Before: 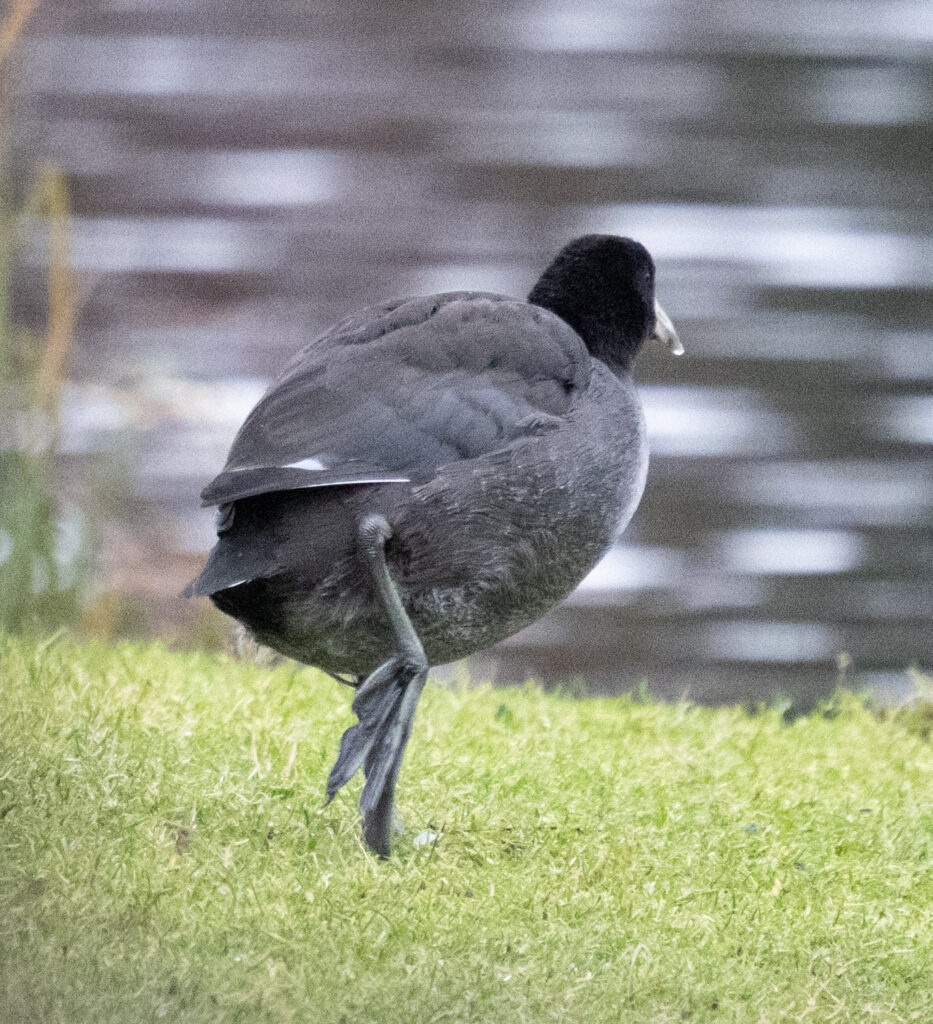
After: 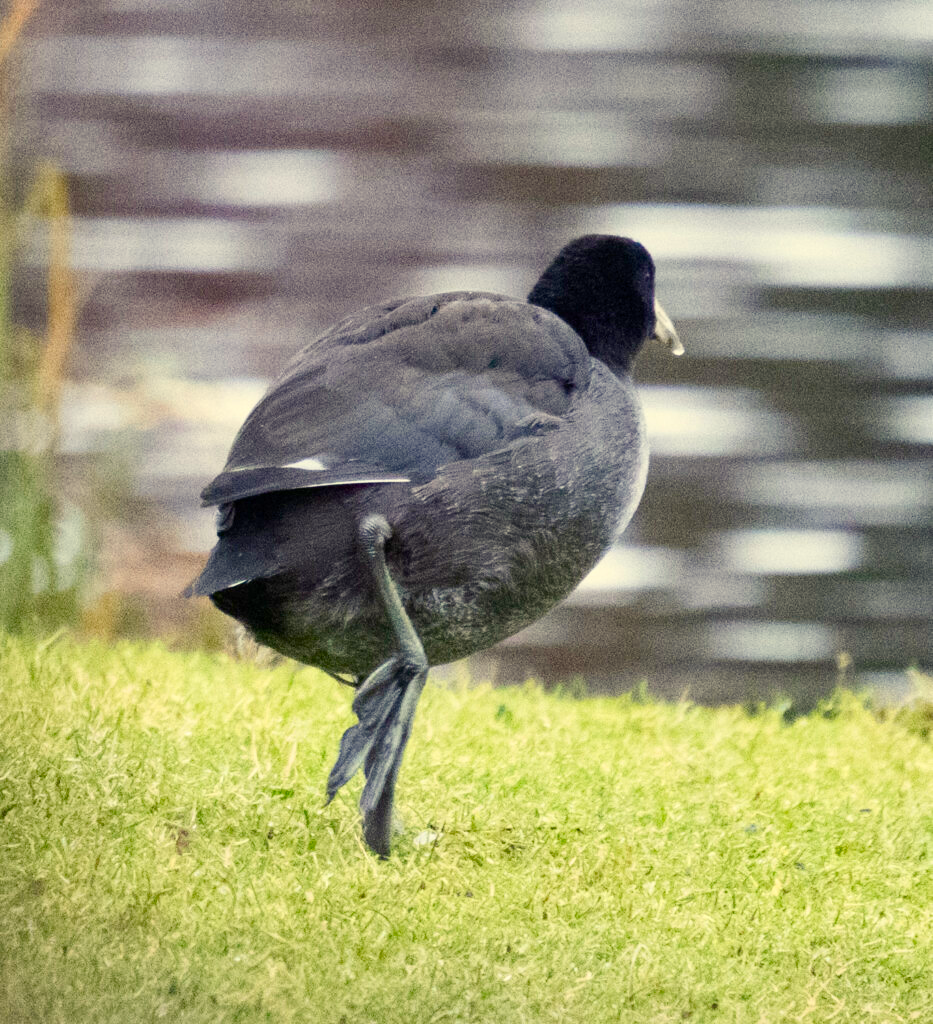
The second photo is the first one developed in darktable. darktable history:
color balance rgb: highlights gain › chroma 7.908%, highlights gain › hue 85.52°, linear chroma grading › global chroma 14.492%, perceptual saturation grading › global saturation 20%, perceptual saturation grading › highlights -49.533%, perceptual saturation grading › shadows 25.622%
contrast brightness saturation: contrast 0.176, saturation 0.299
